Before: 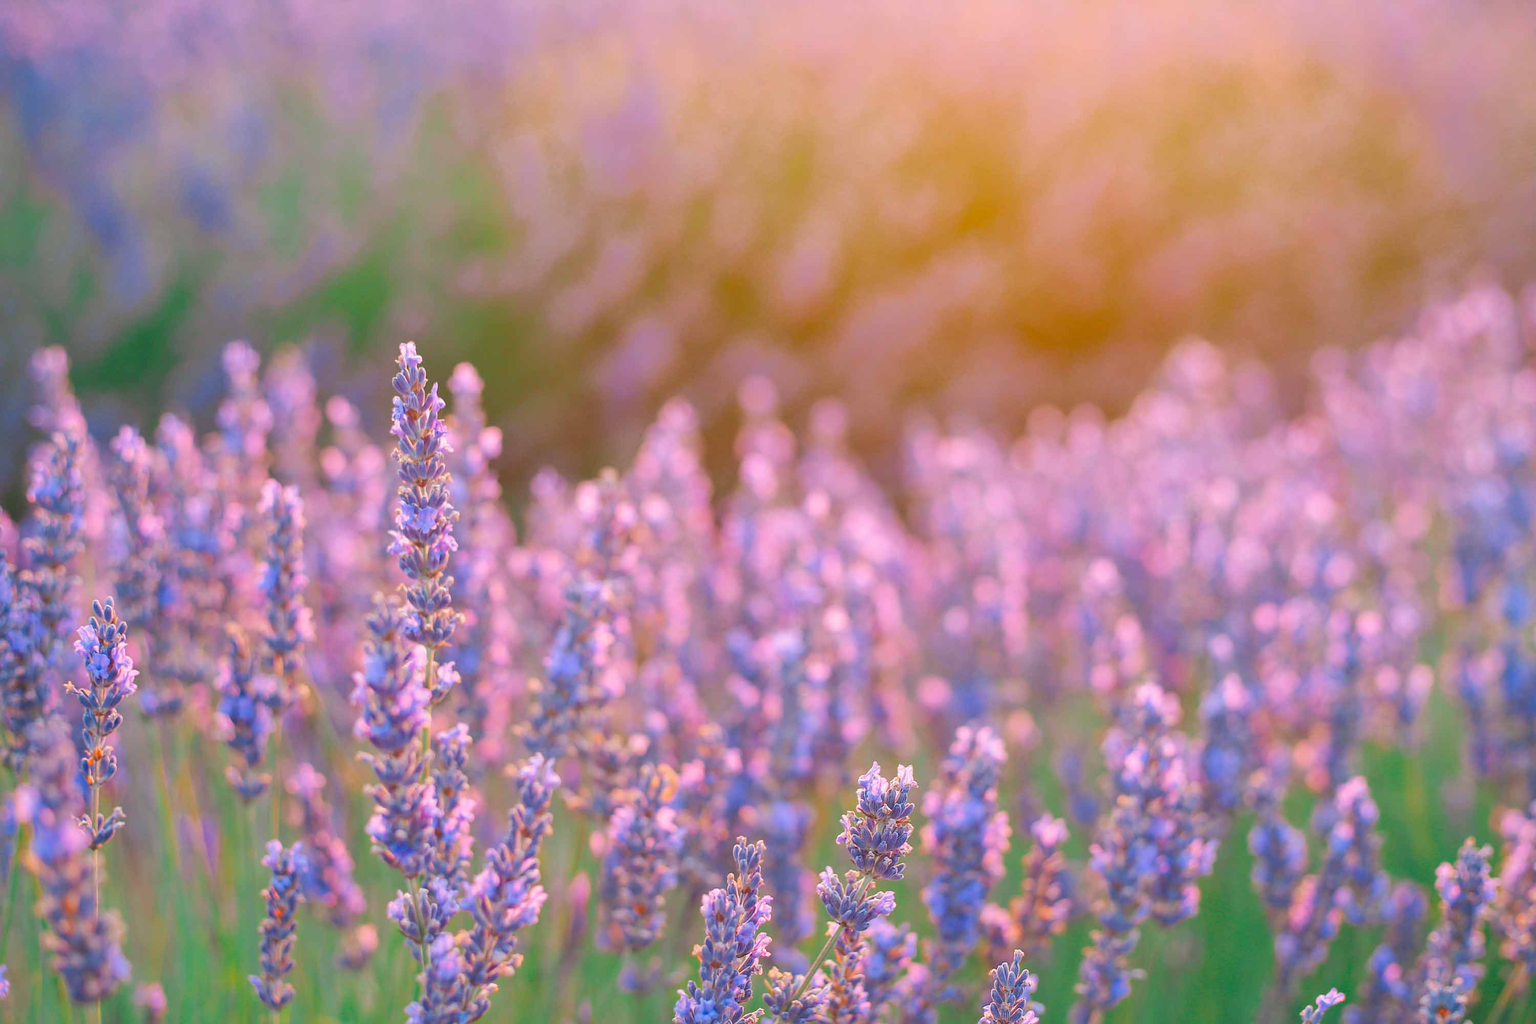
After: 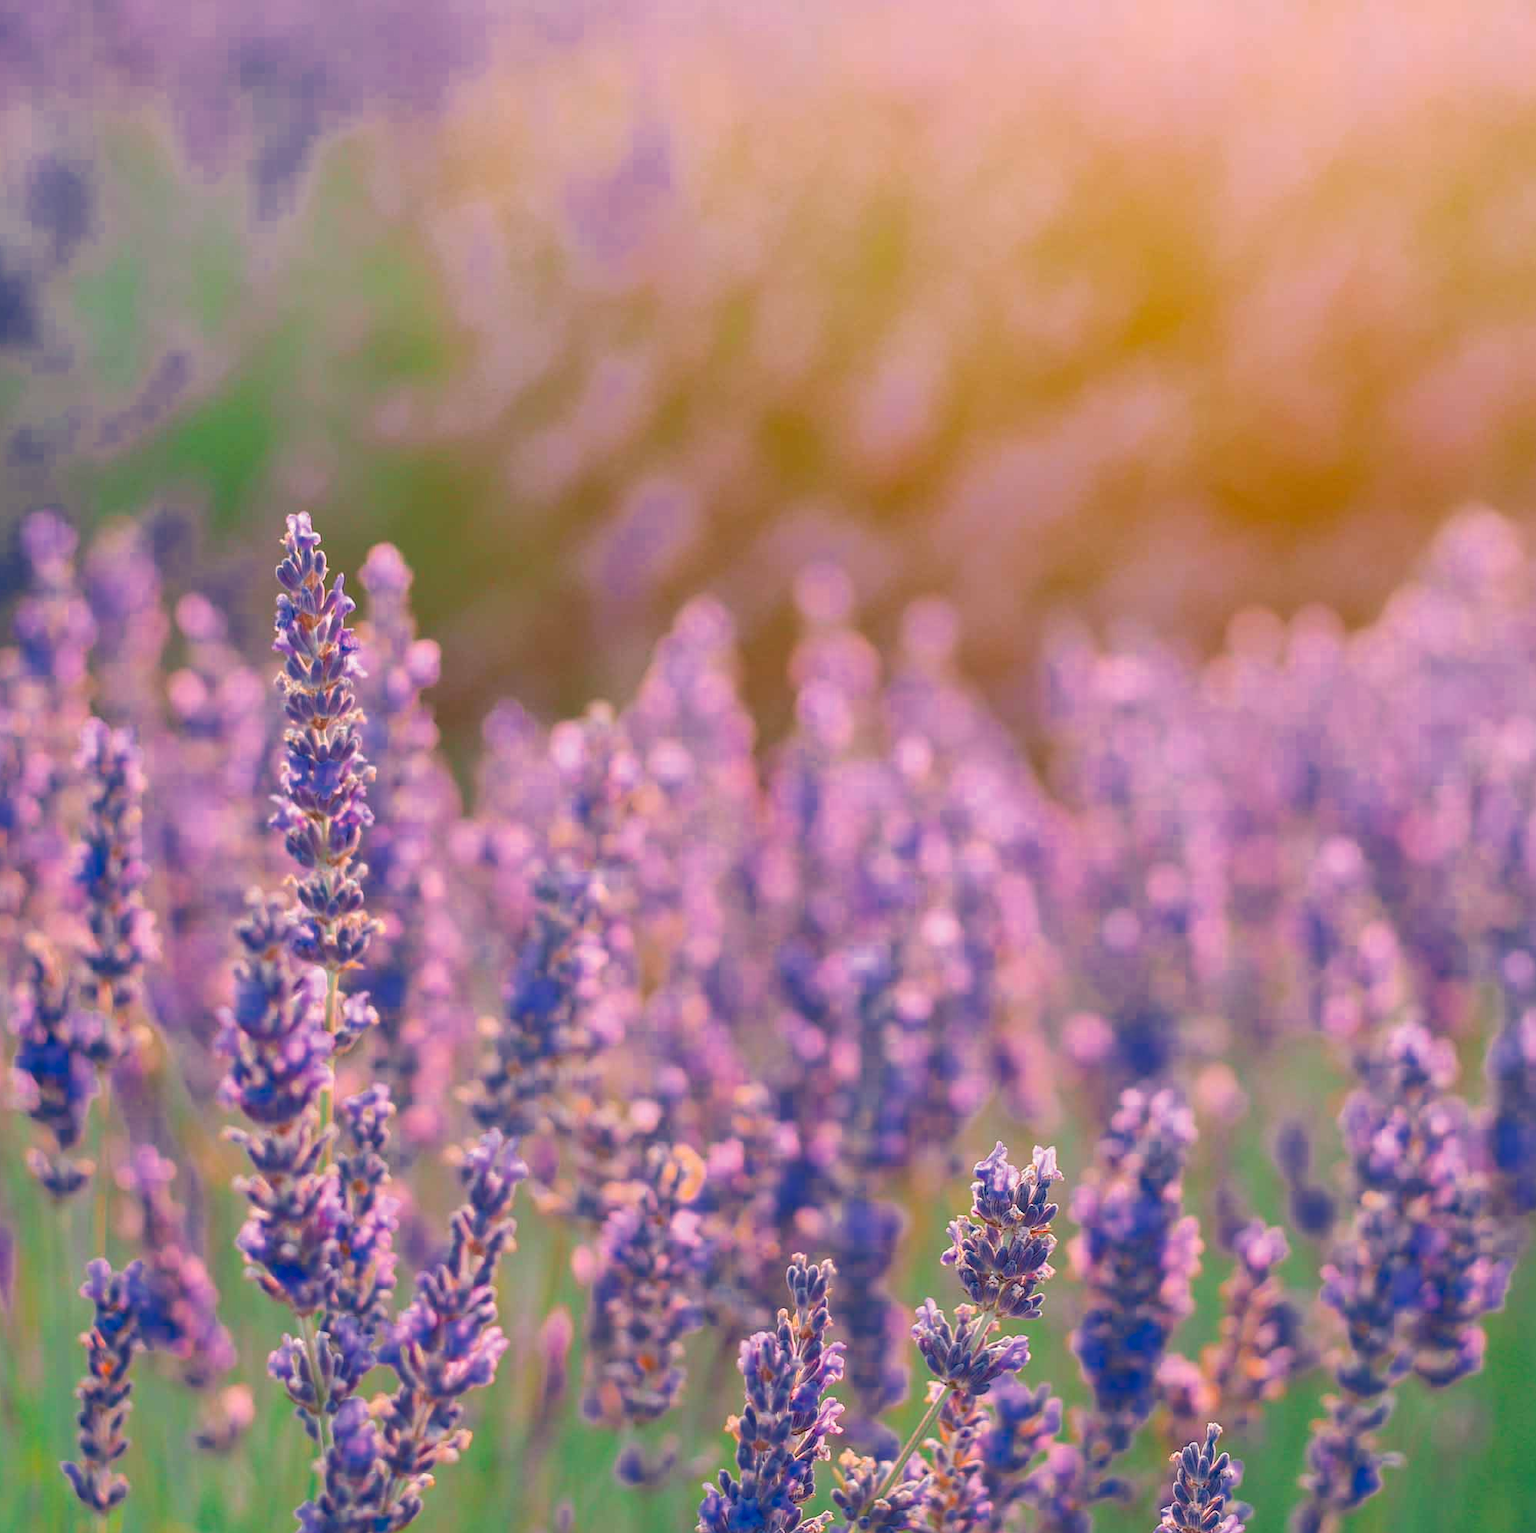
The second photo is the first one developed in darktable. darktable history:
crop and rotate: left 13.633%, right 19.61%
color zones: curves: ch0 [(0, 0.497) (0.143, 0.5) (0.286, 0.5) (0.429, 0.483) (0.571, 0.116) (0.714, -0.006) (0.857, 0.28) (1, 0.497)]
